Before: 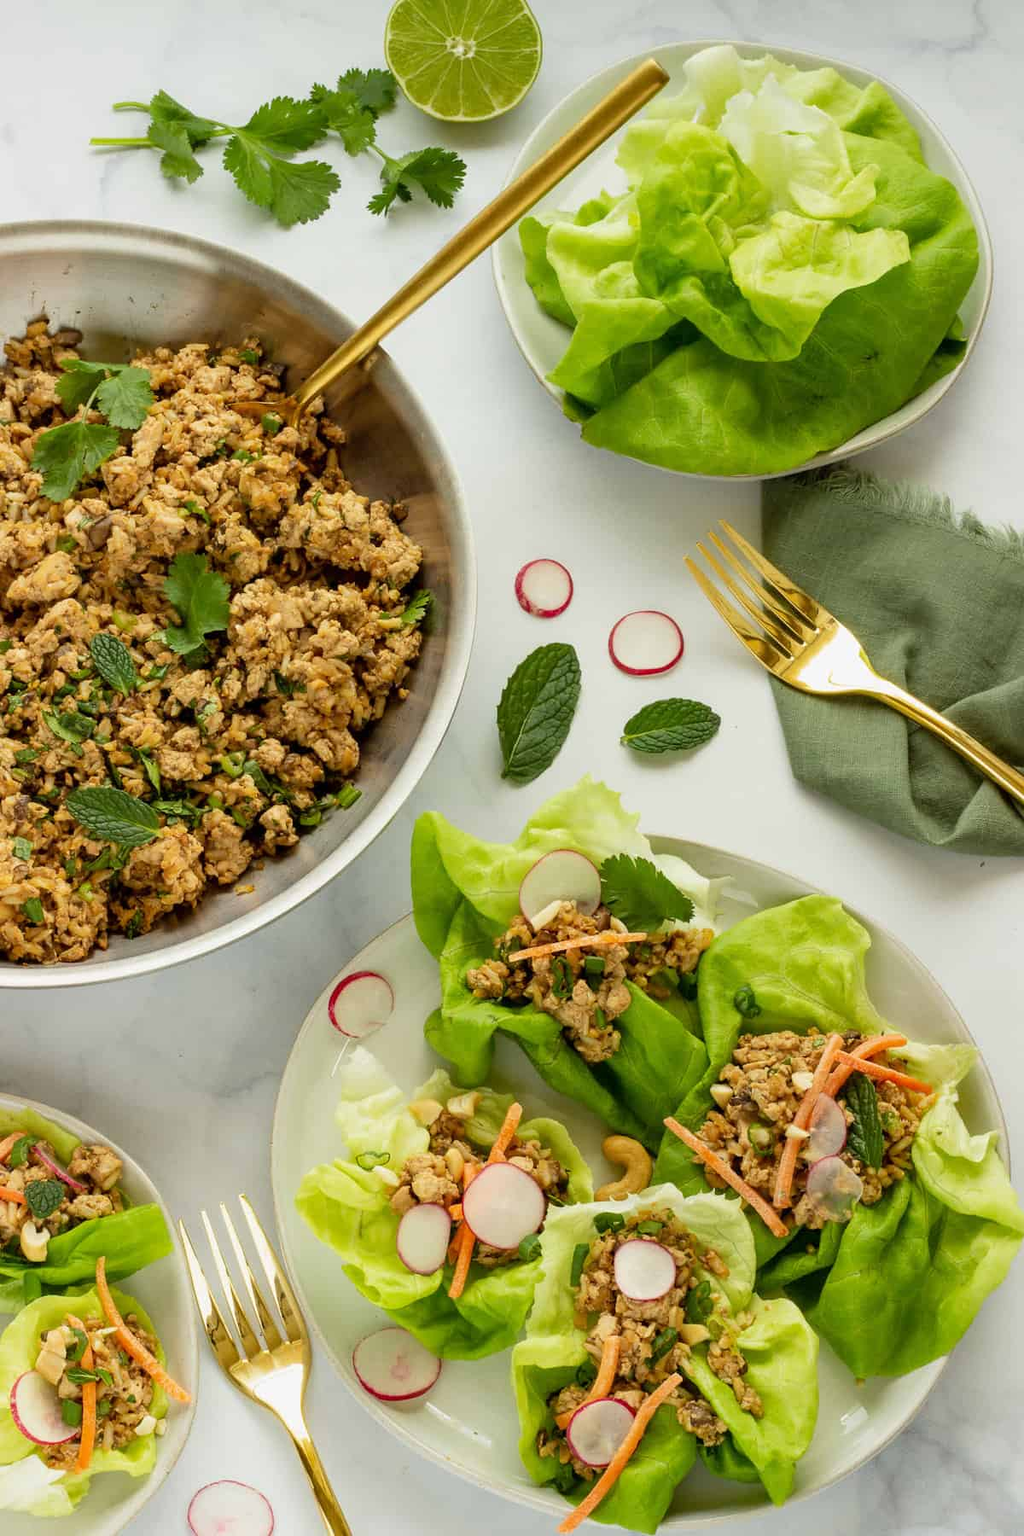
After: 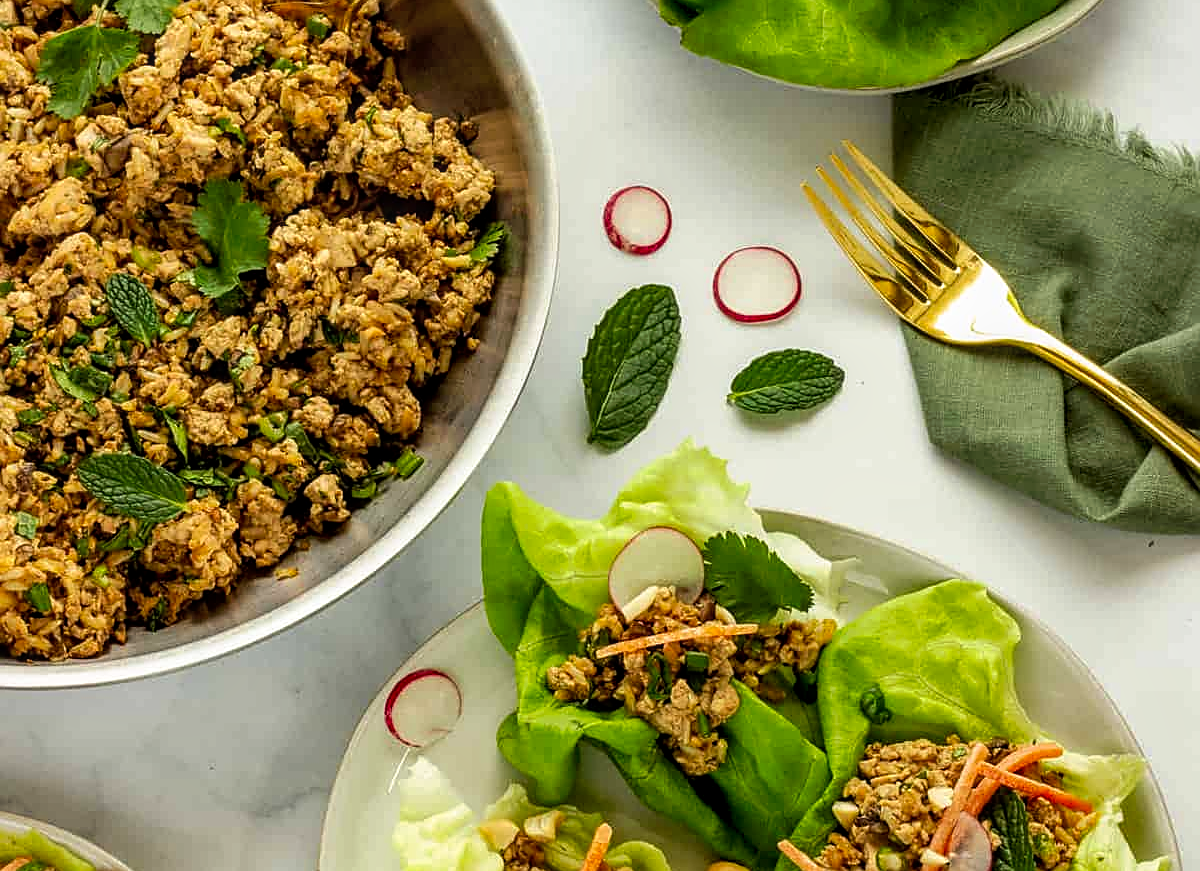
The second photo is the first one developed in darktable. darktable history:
local contrast: on, module defaults
crop and rotate: top 26.056%, bottom 25.543%
sharpen: on, module defaults
tone curve: curves: ch0 [(0, 0) (0.003, 0.004) (0.011, 0.008) (0.025, 0.012) (0.044, 0.02) (0.069, 0.028) (0.1, 0.034) (0.136, 0.059) (0.177, 0.1) (0.224, 0.151) (0.277, 0.203) (0.335, 0.266) (0.399, 0.344) (0.468, 0.414) (0.543, 0.507) (0.623, 0.602) (0.709, 0.704) (0.801, 0.804) (0.898, 0.927) (1, 1)], preserve colors none
